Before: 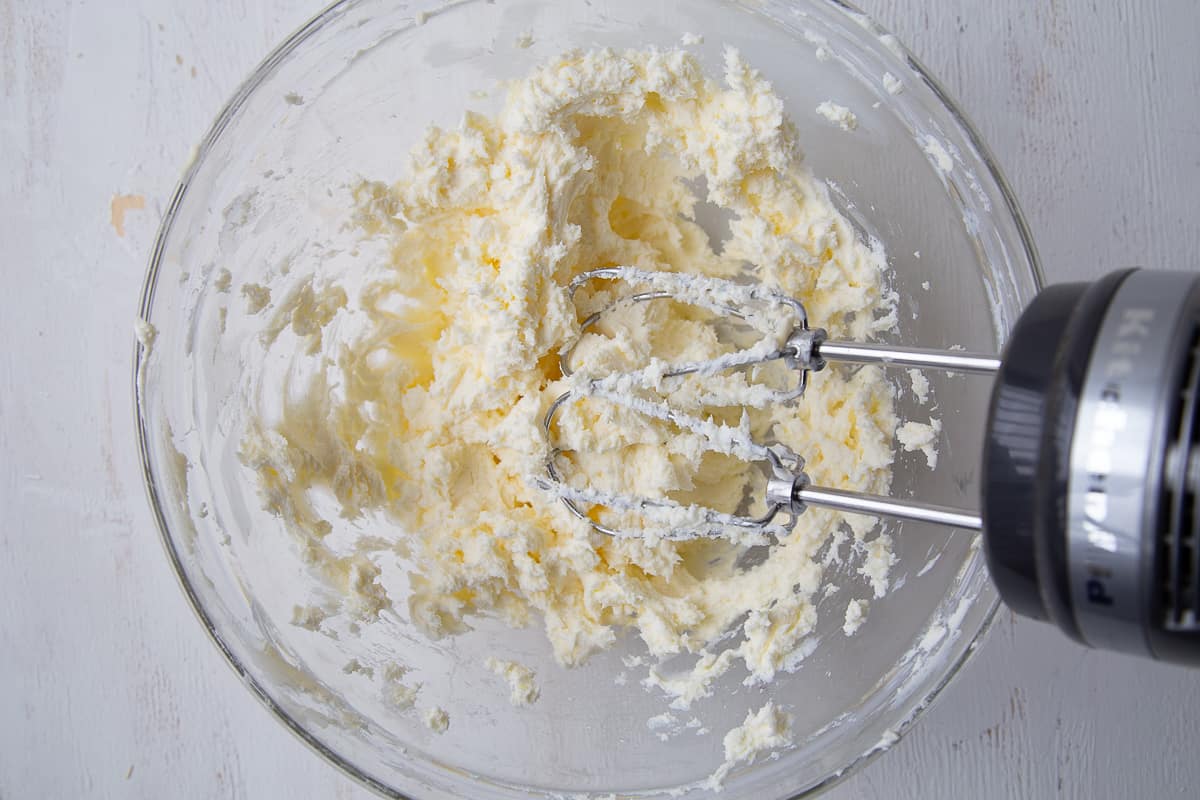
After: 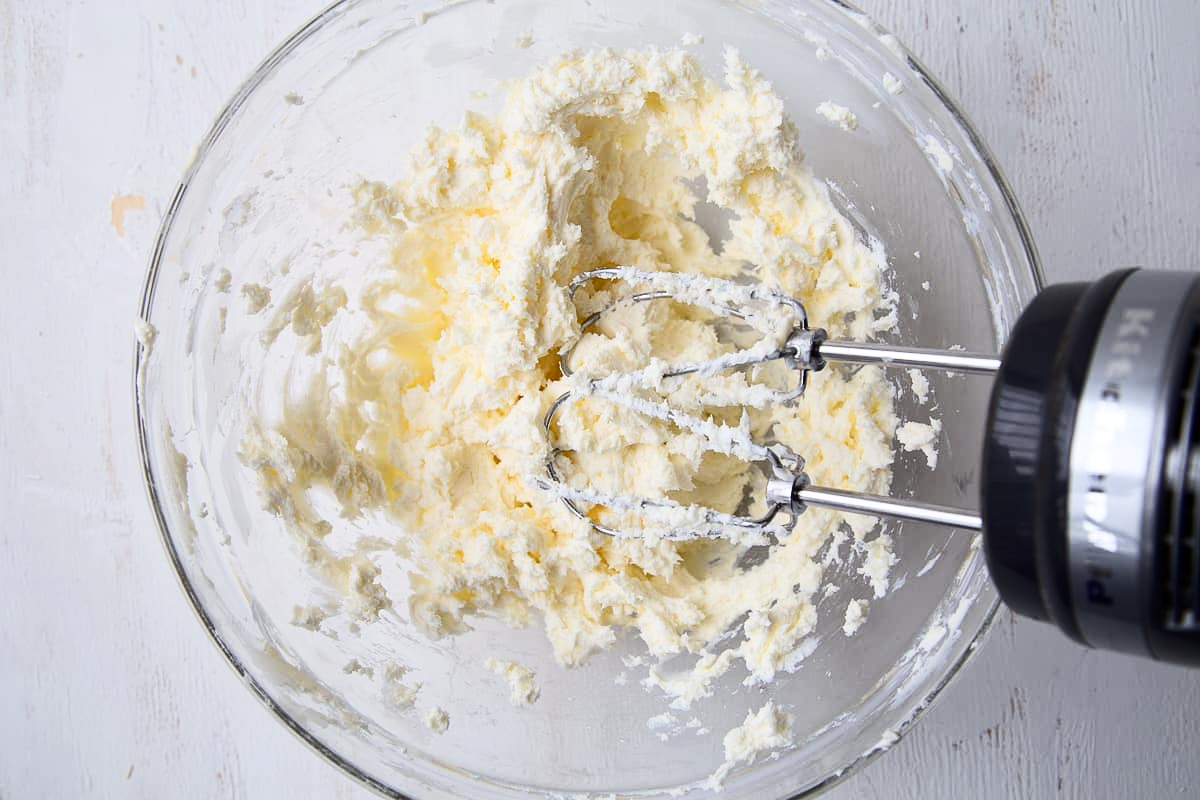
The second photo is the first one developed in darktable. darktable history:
contrast brightness saturation: contrast 0.28
tone equalizer: on, module defaults
